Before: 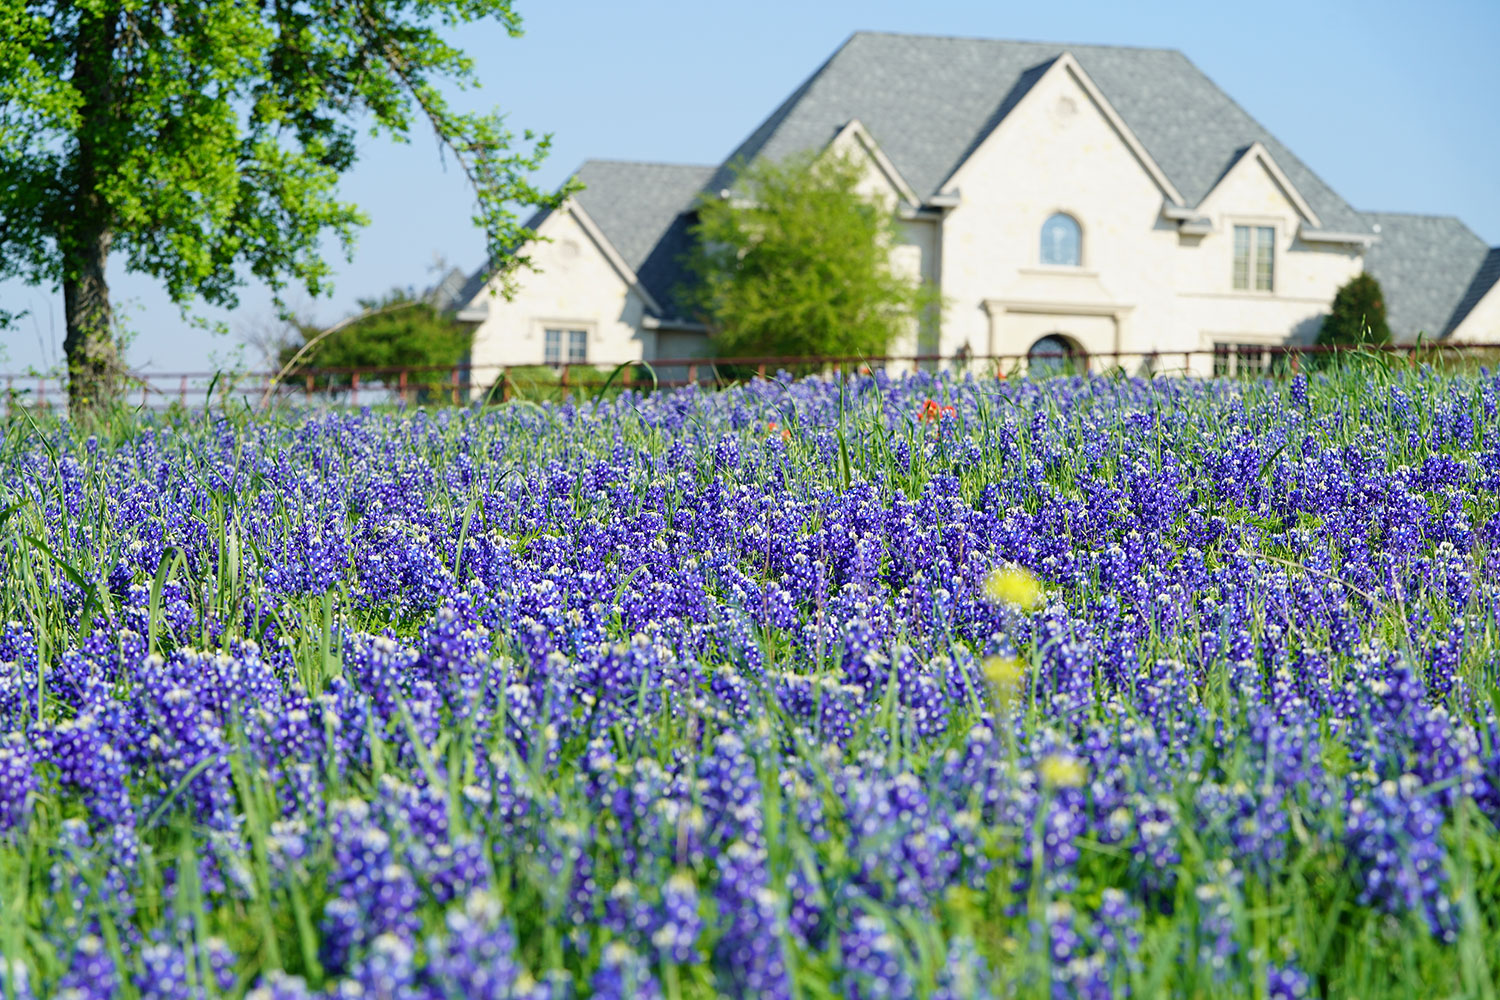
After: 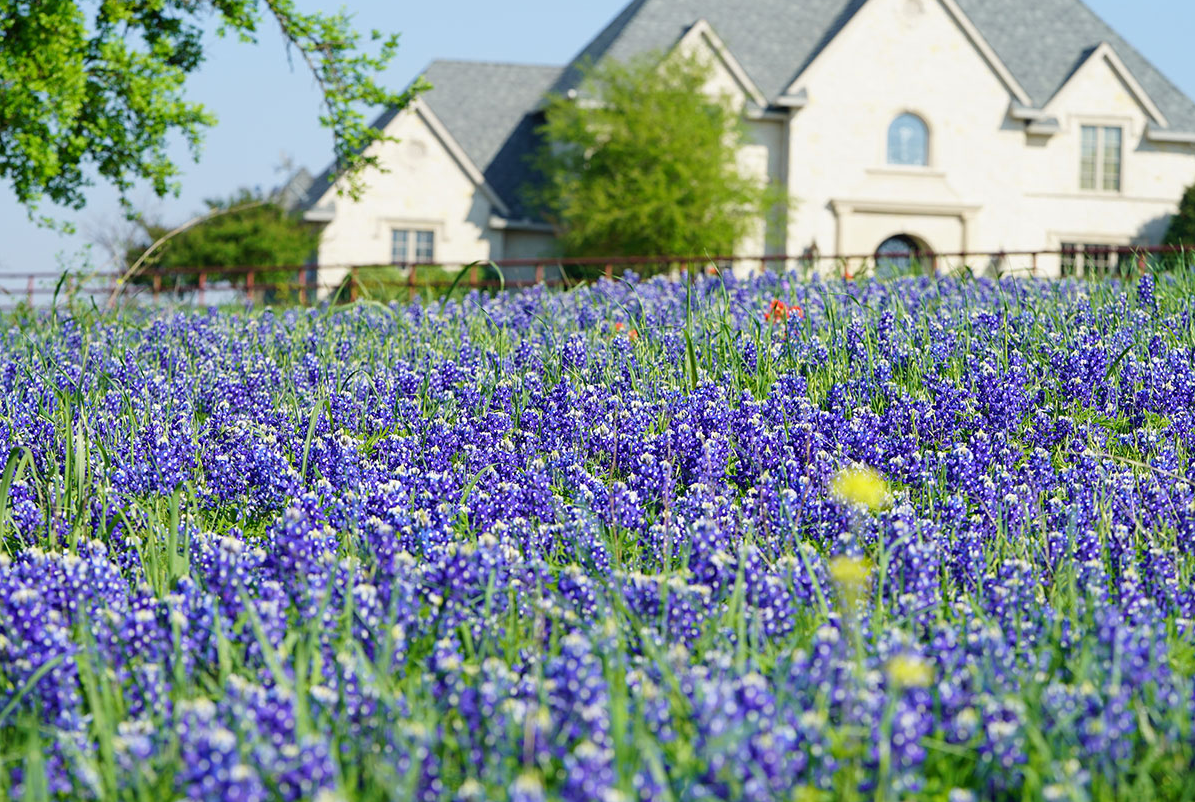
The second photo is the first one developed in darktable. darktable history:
crop and rotate: left 10.223%, top 10.057%, right 10.065%, bottom 9.724%
